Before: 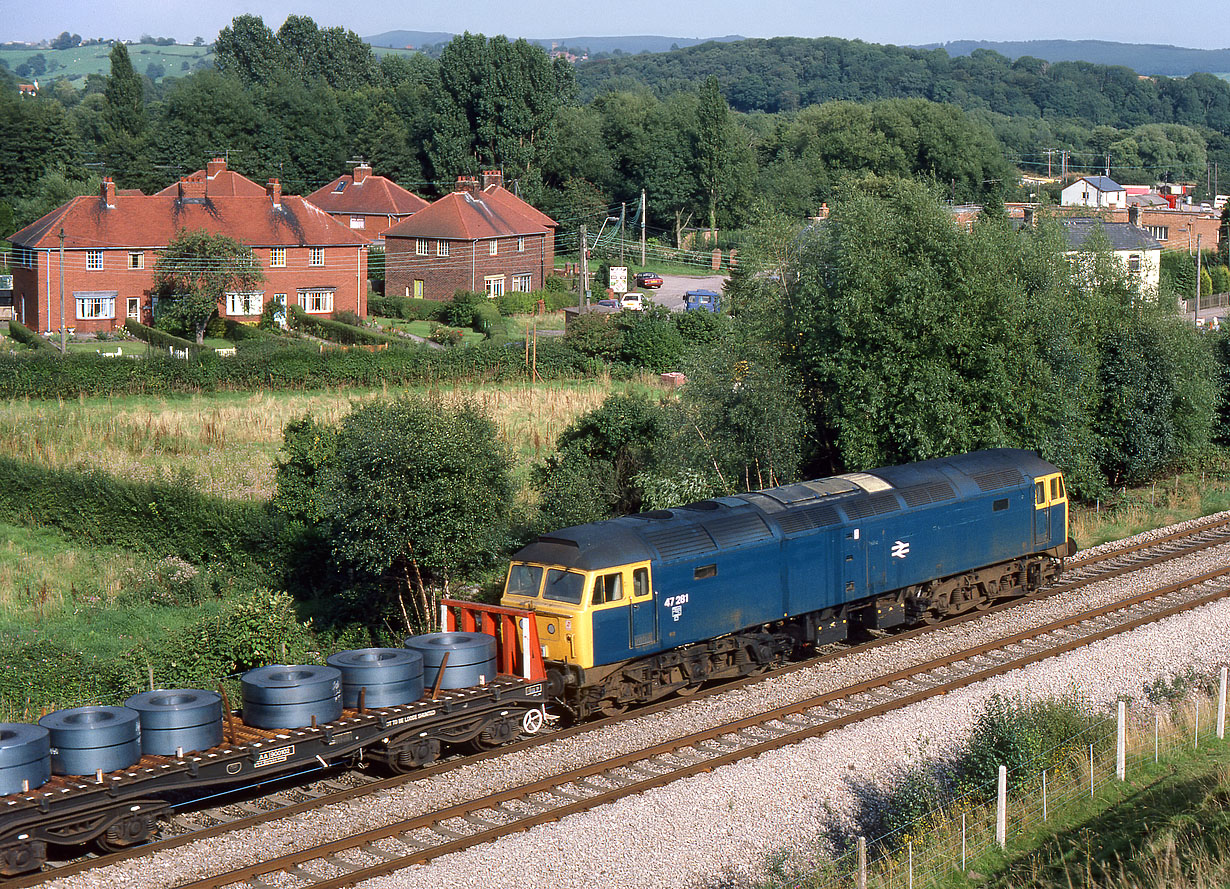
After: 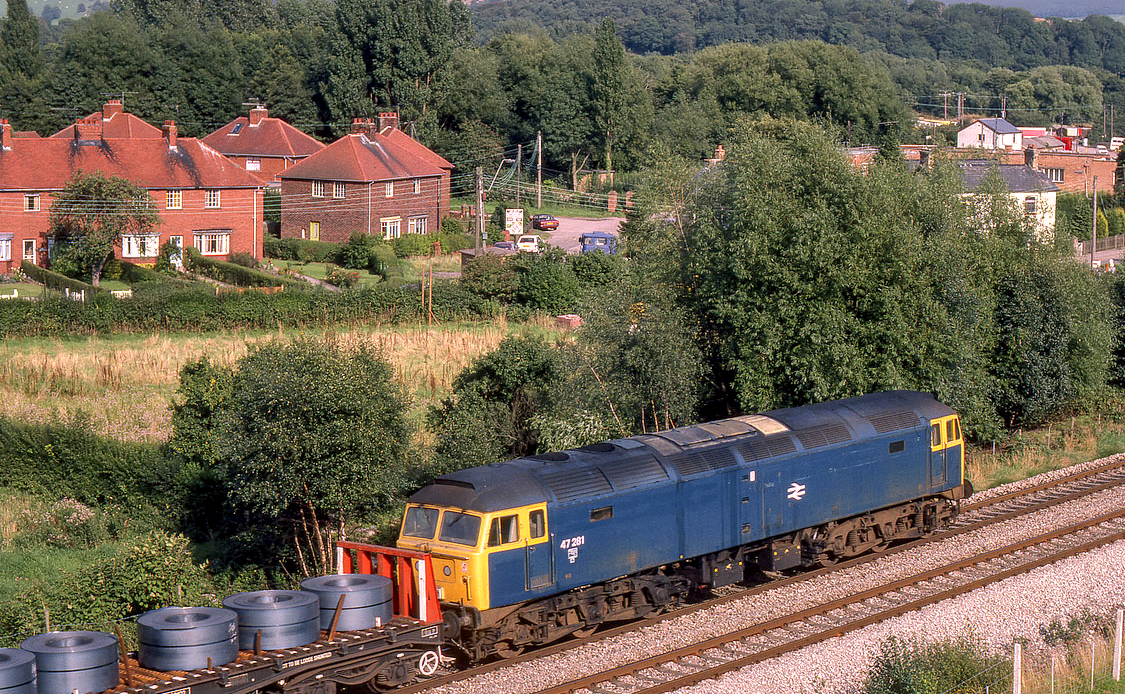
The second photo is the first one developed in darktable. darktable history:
local contrast: detail 130%
shadows and highlights: on, module defaults
crop: left 8.486%, top 6.608%, bottom 15.221%
color correction: highlights a* 14.49, highlights b* 4.72
